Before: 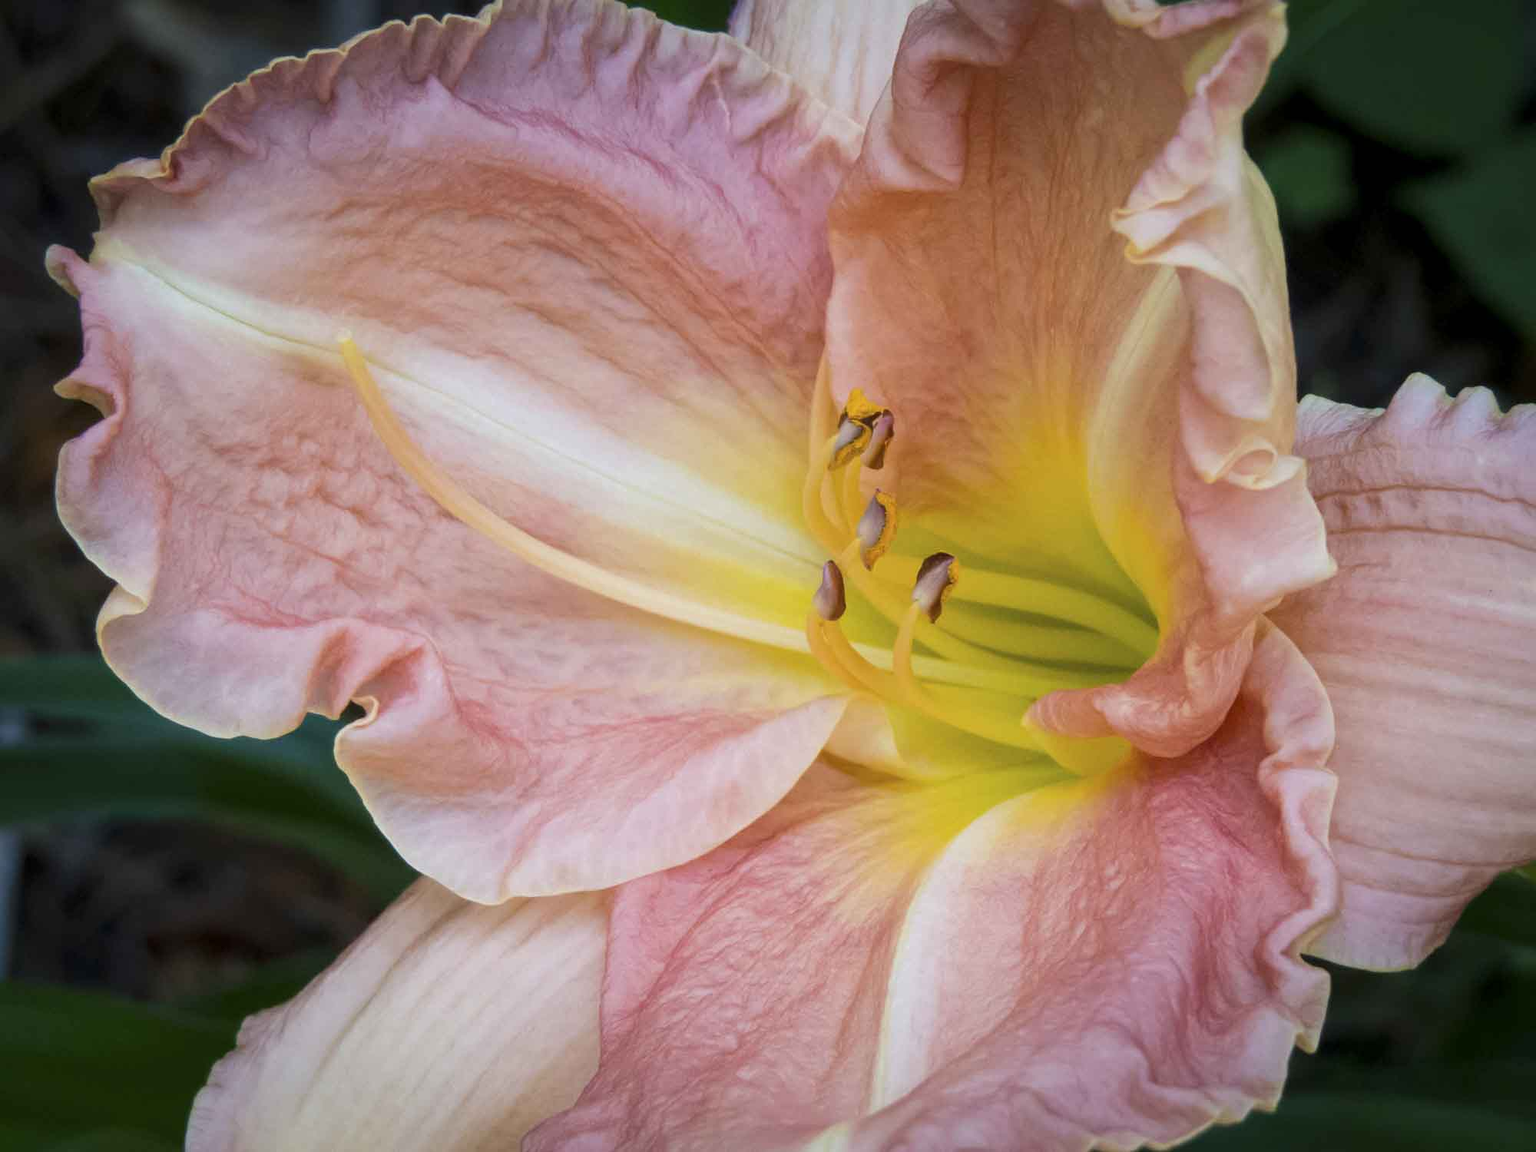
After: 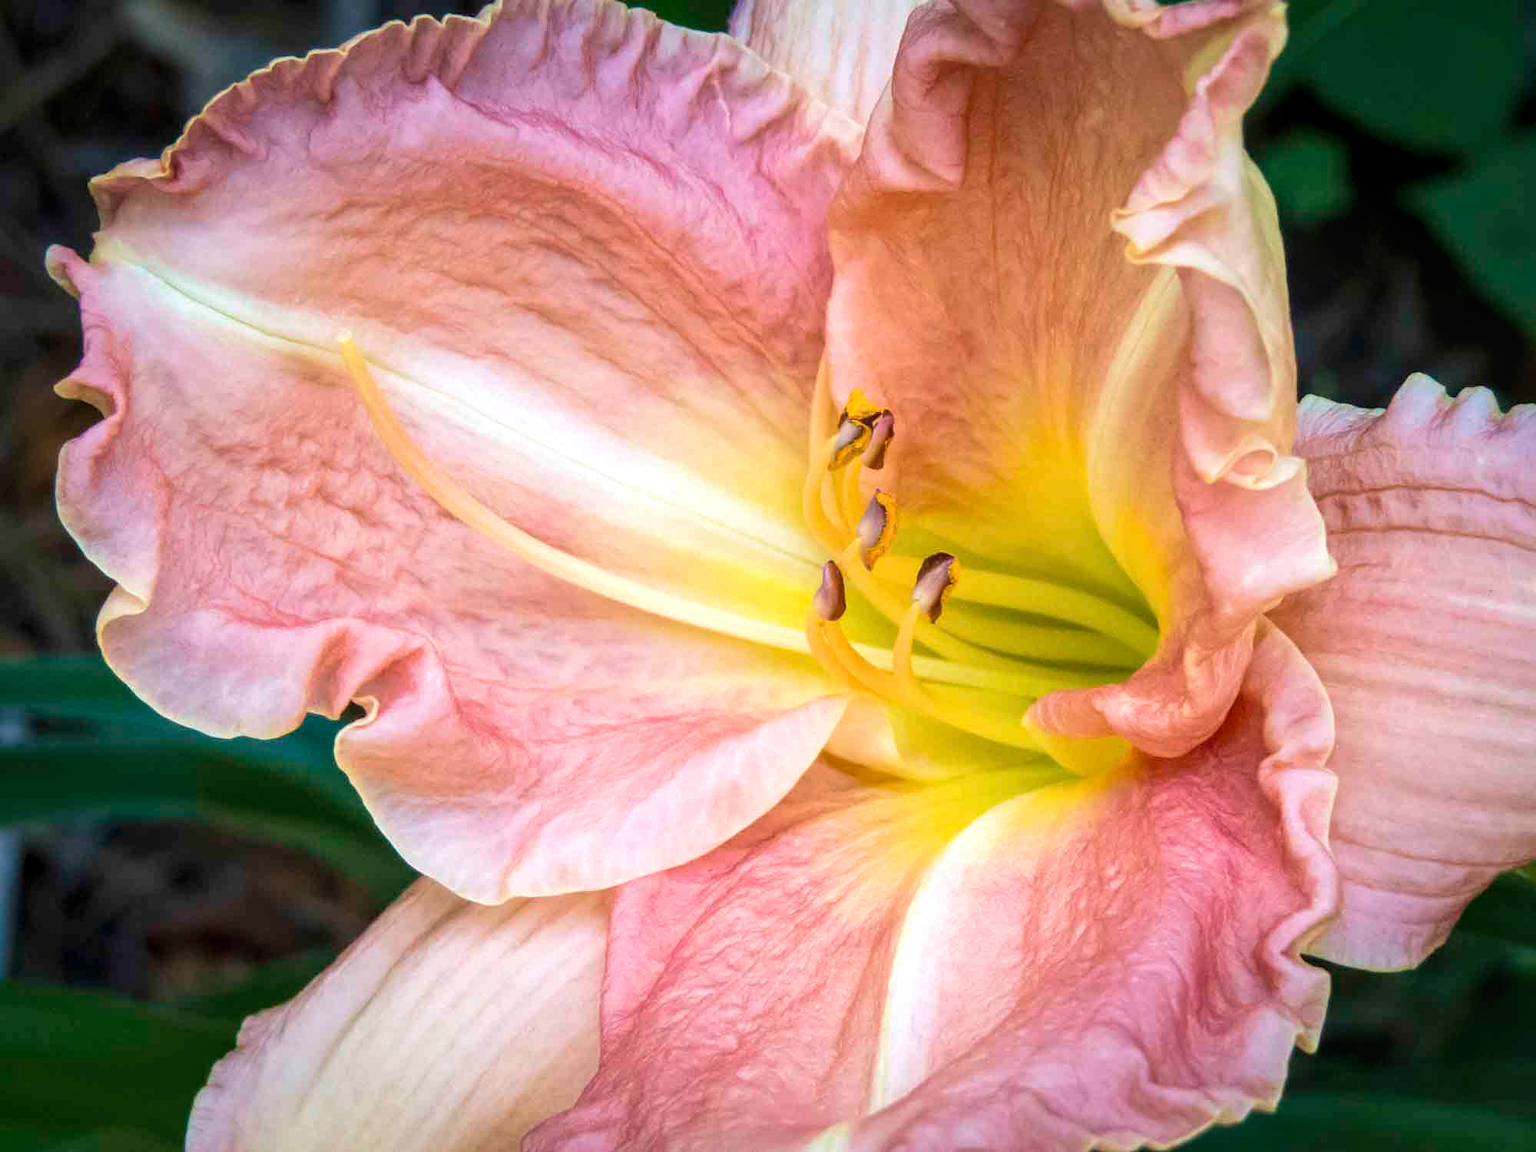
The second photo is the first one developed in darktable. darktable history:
exposure: black level correction 0, exposure 0.5 EV, compensate exposure bias true, compensate highlight preservation false
velvia: on, module defaults
local contrast: on, module defaults
